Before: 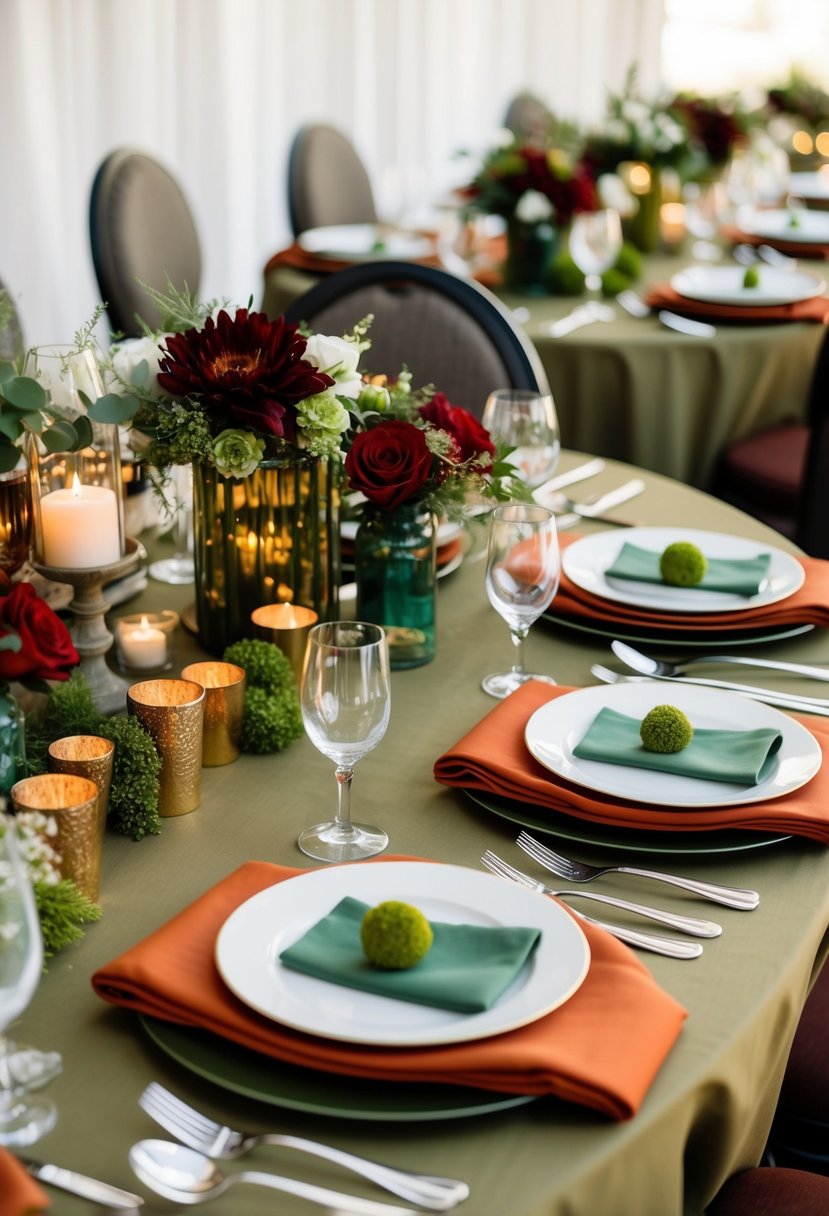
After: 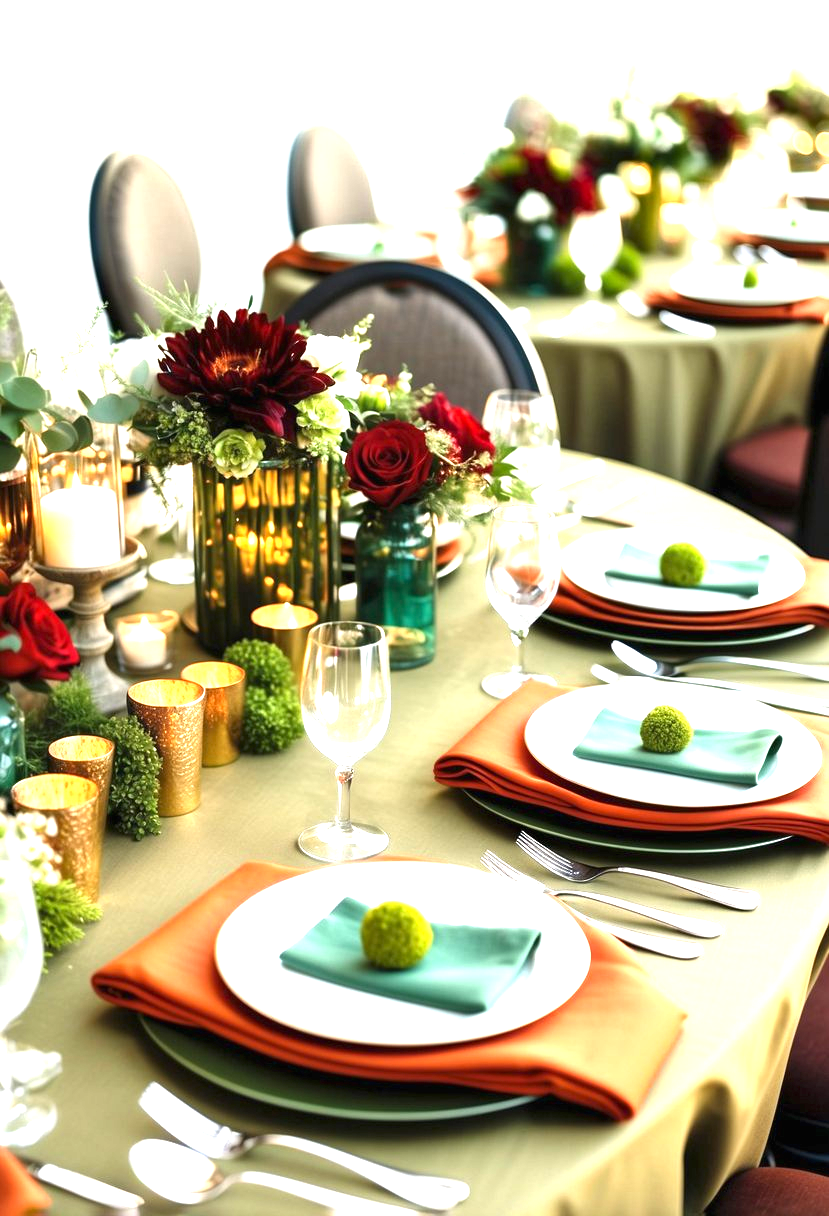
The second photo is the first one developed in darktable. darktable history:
shadows and highlights: shadows 3.6, highlights -18.83, soften with gaussian
exposure: black level correction 0, exposure 1.74 EV, compensate highlight preservation false
